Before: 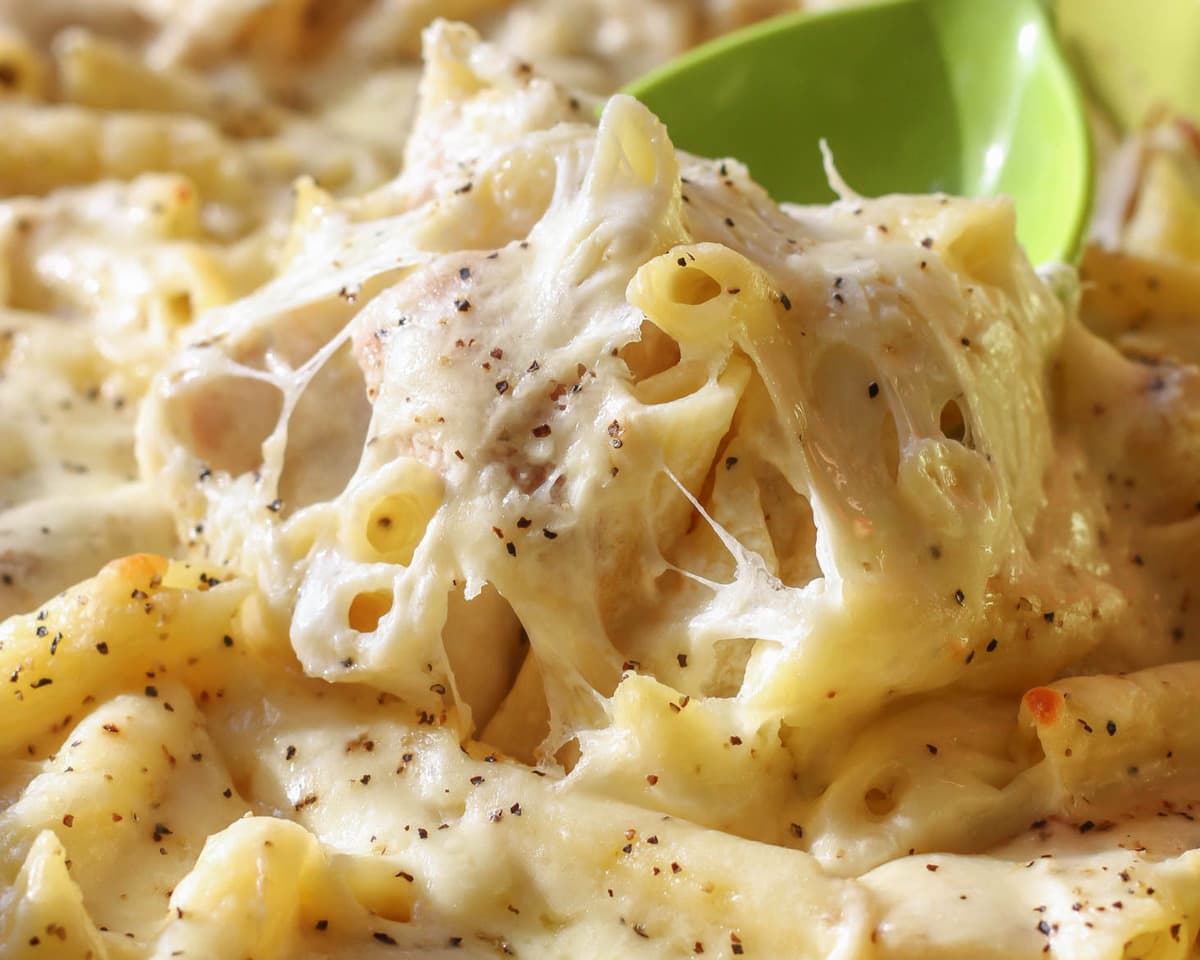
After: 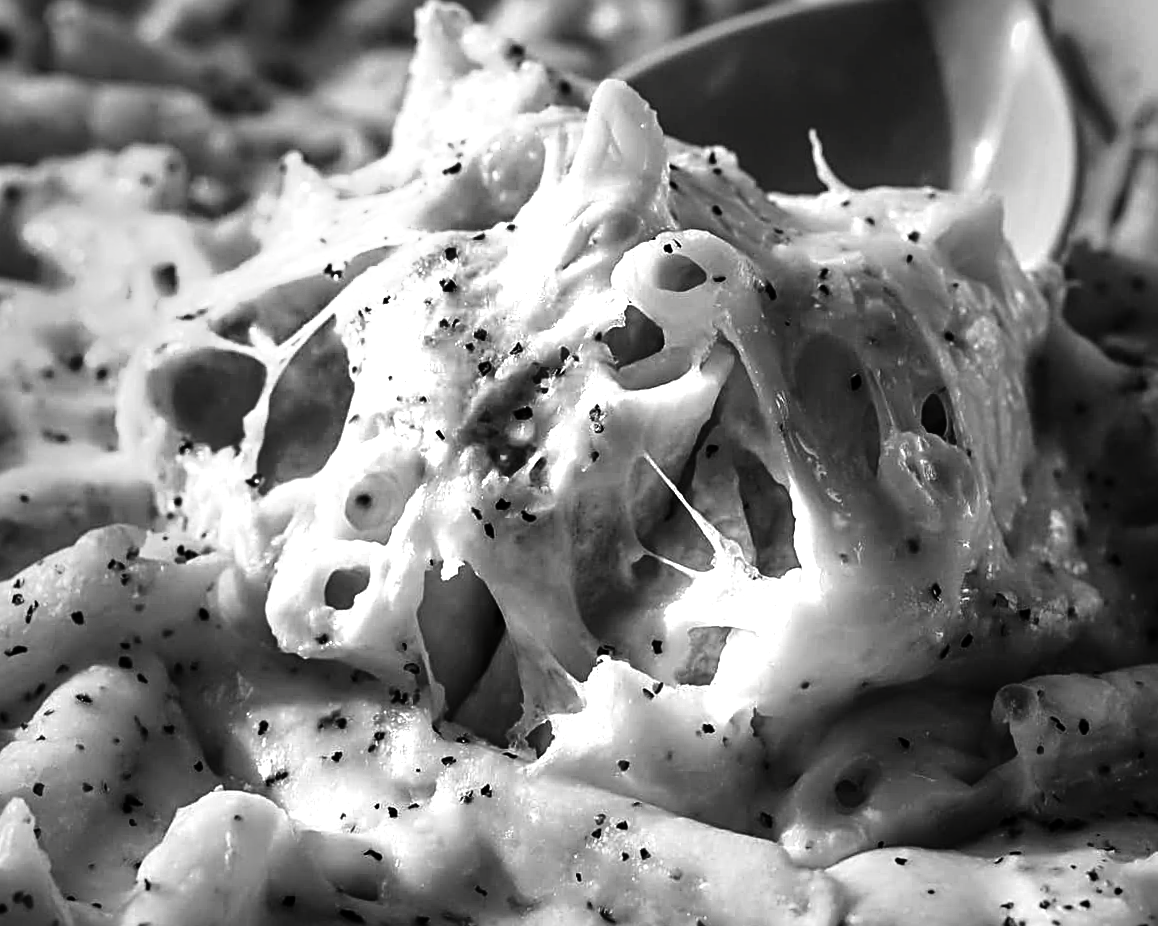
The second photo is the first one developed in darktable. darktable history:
exposure: exposure 0.659 EV, compensate highlight preservation false
contrast brightness saturation: contrast -0.027, brightness -0.605, saturation -0.995
shadows and highlights: soften with gaussian
vignetting: fall-off start 33.62%, fall-off radius 64.53%, width/height ratio 0.952
sharpen: radius 3.119
tone curve: curves: ch0 [(0.003, 0) (0.066, 0.031) (0.163, 0.112) (0.264, 0.238) (0.395, 0.421) (0.517, 0.56) (0.684, 0.734) (0.791, 0.814) (1, 1)]; ch1 [(0, 0) (0.164, 0.115) (0.337, 0.332) (0.39, 0.398) (0.464, 0.461) (0.501, 0.5) (0.507, 0.5) (0.534, 0.532) (0.577, 0.59) (0.652, 0.681) (0.733, 0.749) (0.811, 0.796) (1, 1)]; ch2 [(0, 0) (0.337, 0.382) (0.464, 0.476) (0.501, 0.502) (0.527, 0.54) (0.551, 0.565) (0.6, 0.59) (0.687, 0.675) (1, 1)], color space Lab, independent channels, preserve colors none
crop and rotate: angle -1.66°
color balance rgb: shadows lift › chroma 2.001%, shadows lift › hue 184.51°, perceptual saturation grading › global saturation 37.145%, perceptual saturation grading › shadows 35.723%, global vibrance 5.383%
